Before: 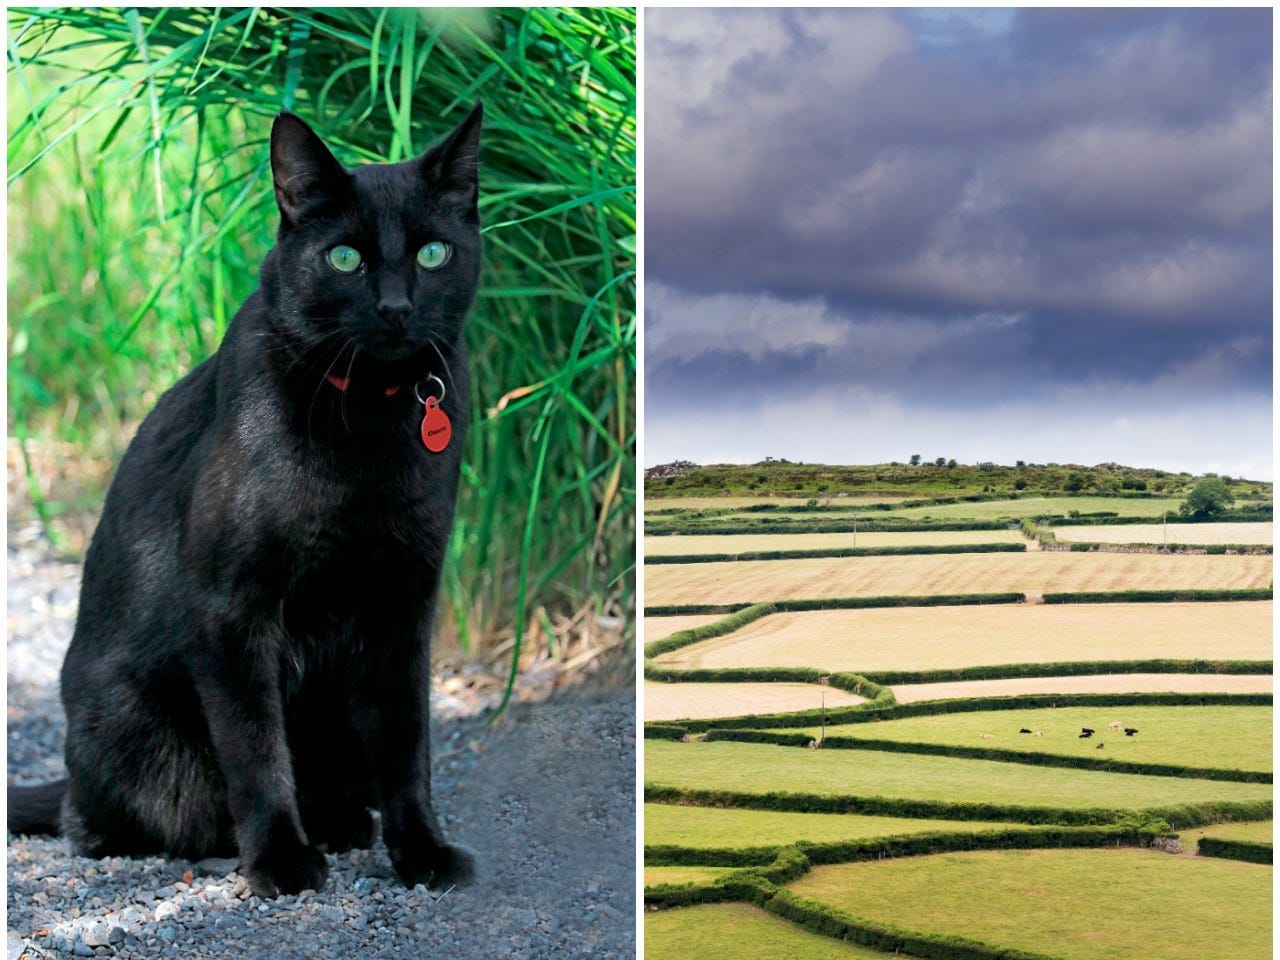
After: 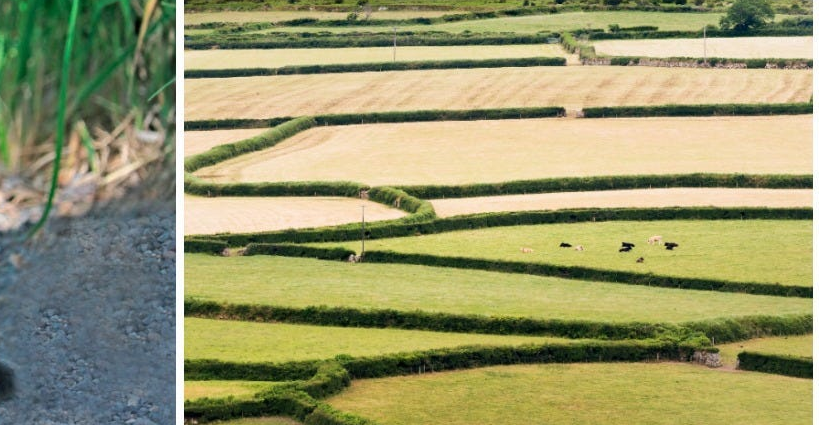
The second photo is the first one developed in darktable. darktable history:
crop and rotate: left 35.947%, top 50.725%, bottom 4.901%
